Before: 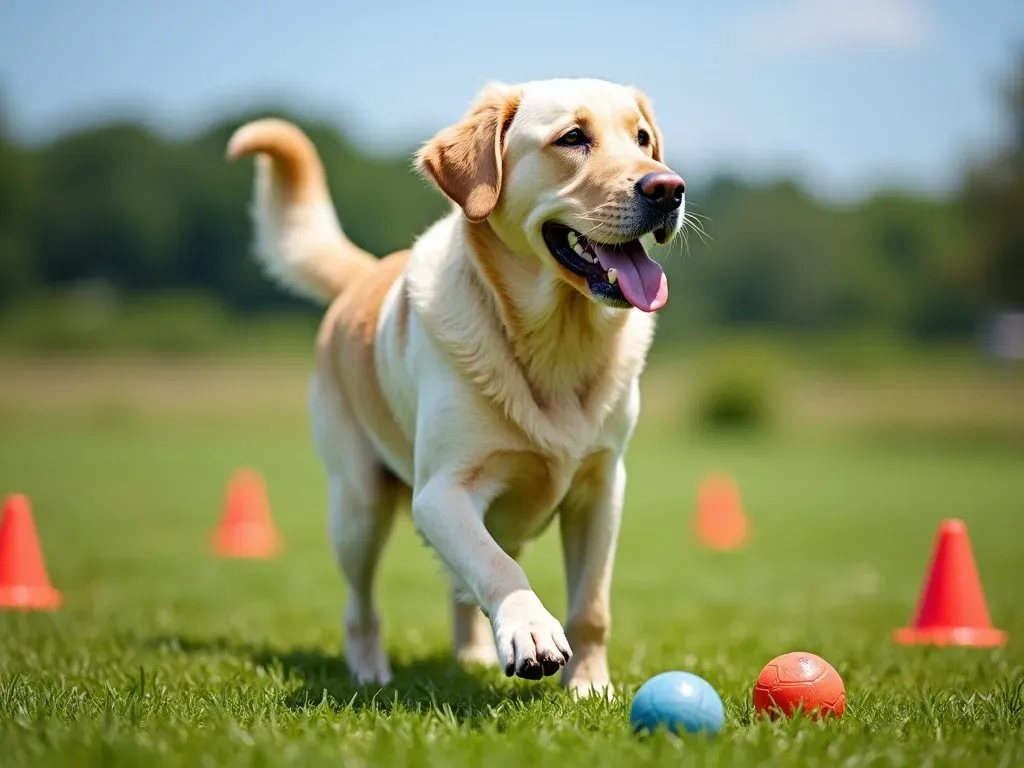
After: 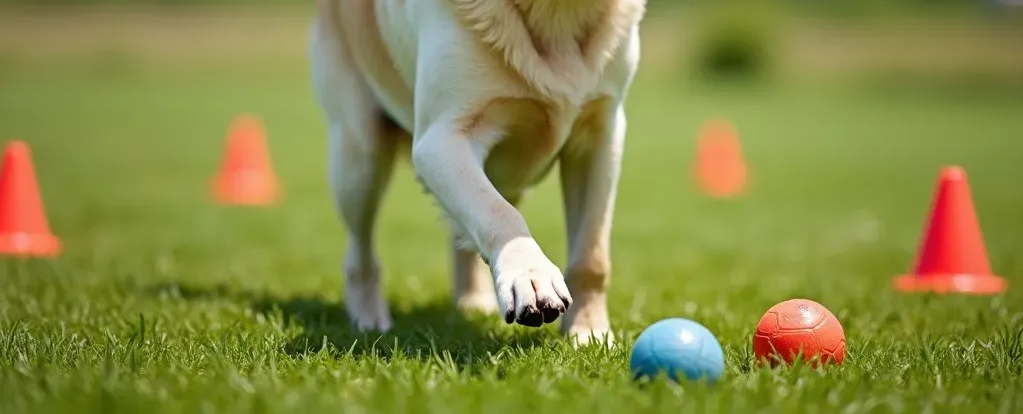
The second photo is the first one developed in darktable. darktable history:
crop and rotate: top 46.044%, right 0.037%
